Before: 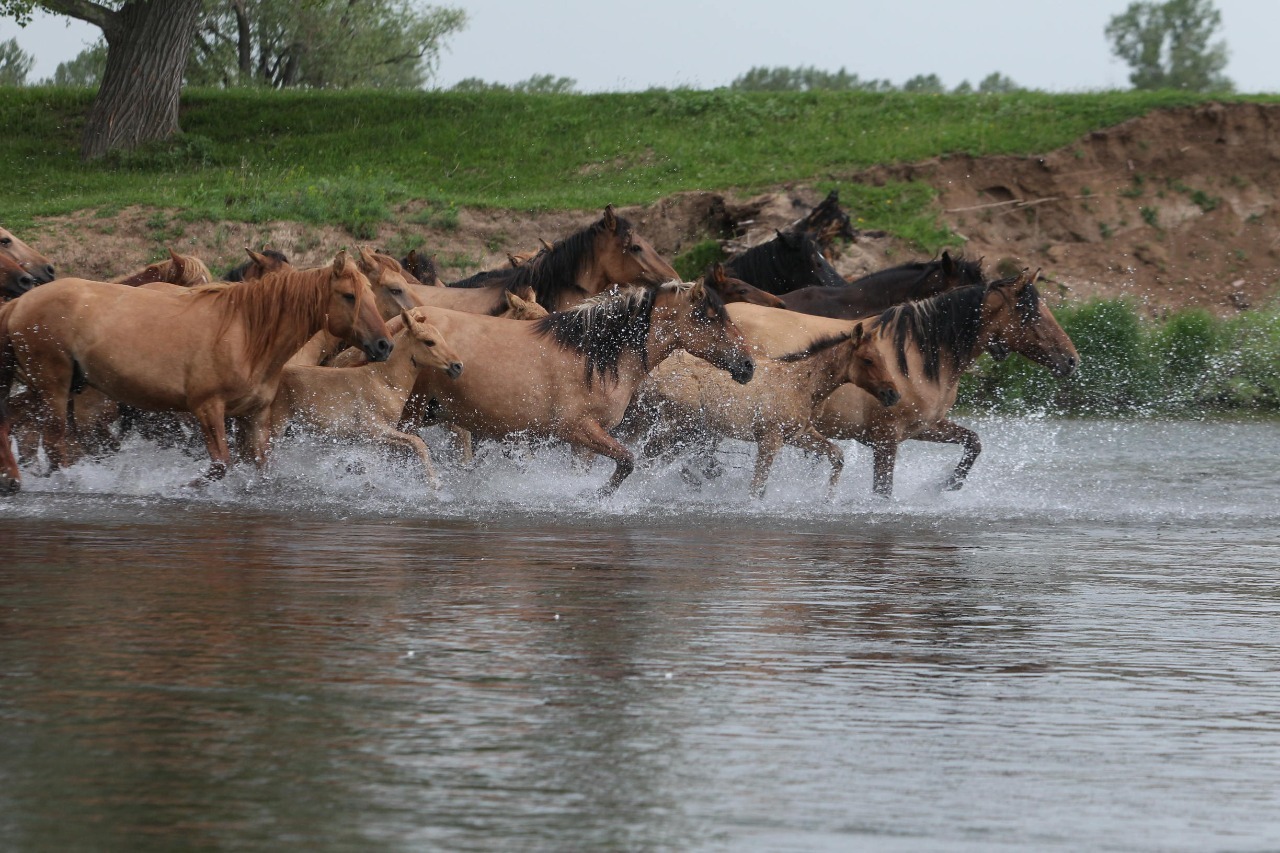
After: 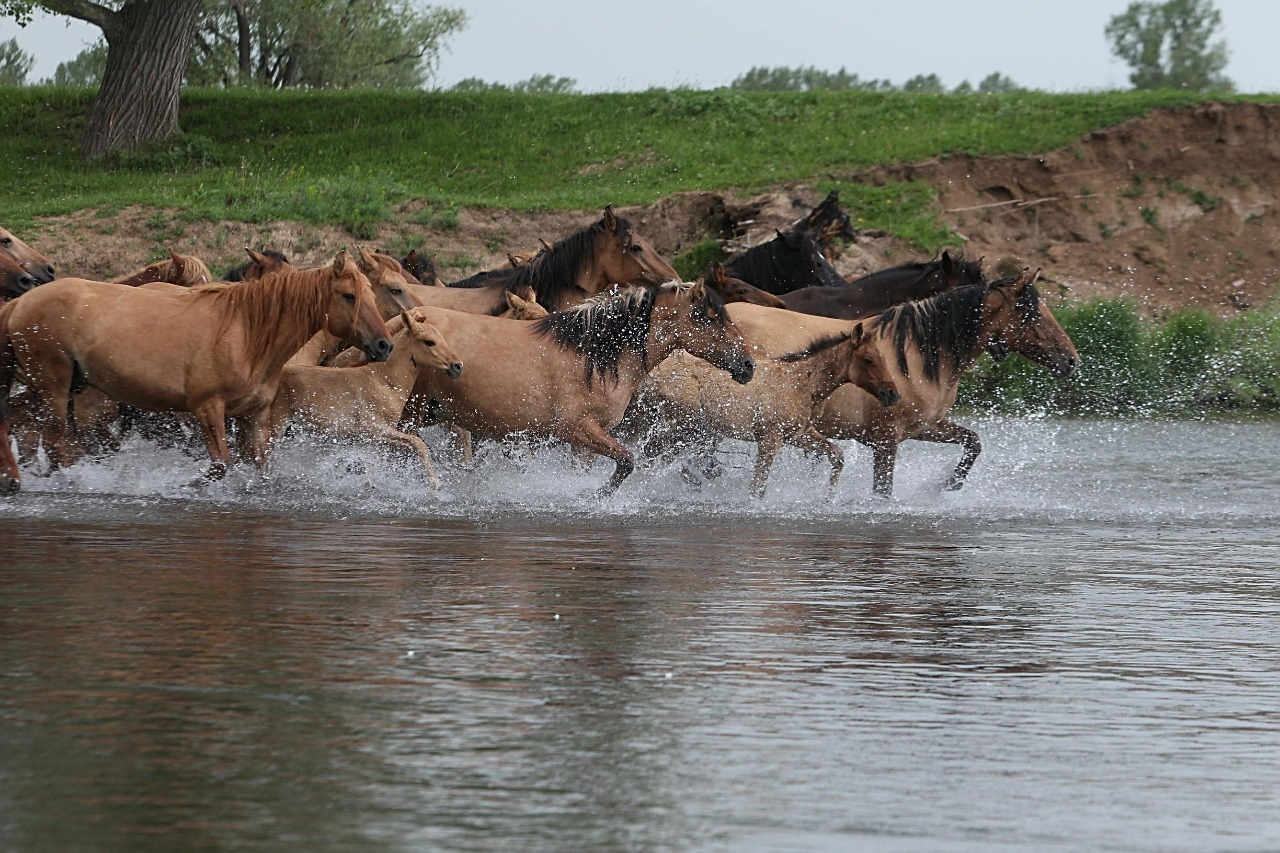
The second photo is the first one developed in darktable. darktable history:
sharpen: radius 1.947
